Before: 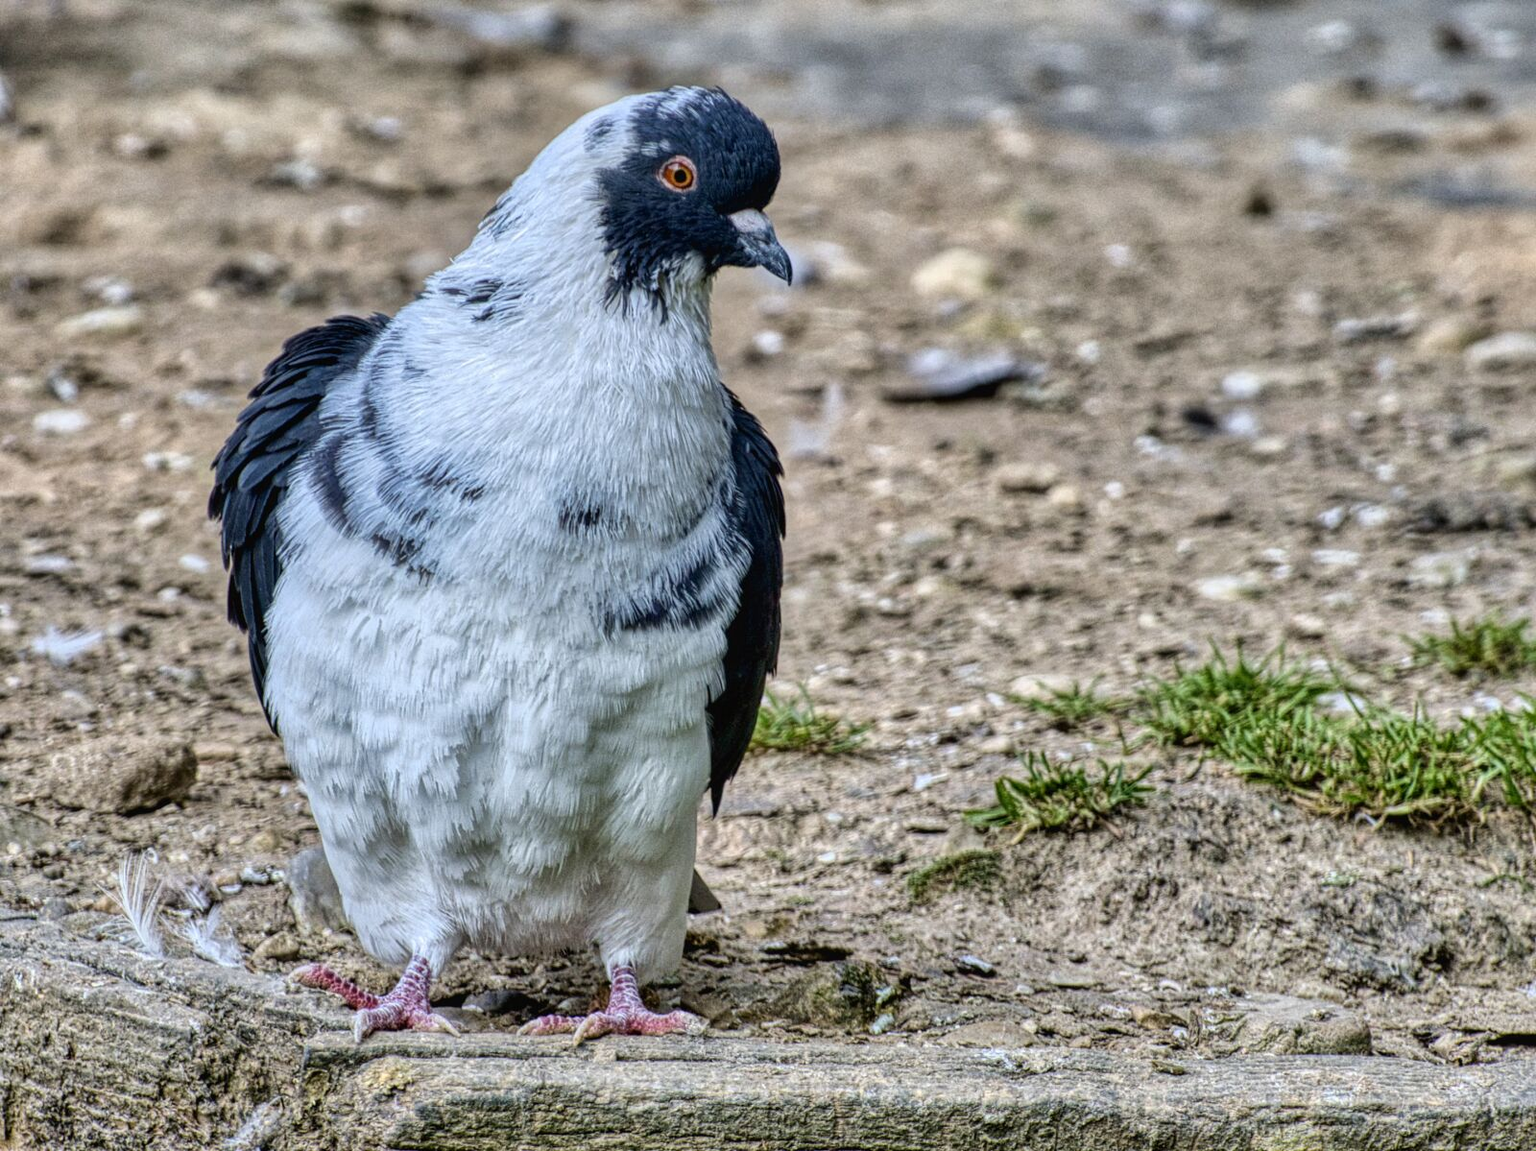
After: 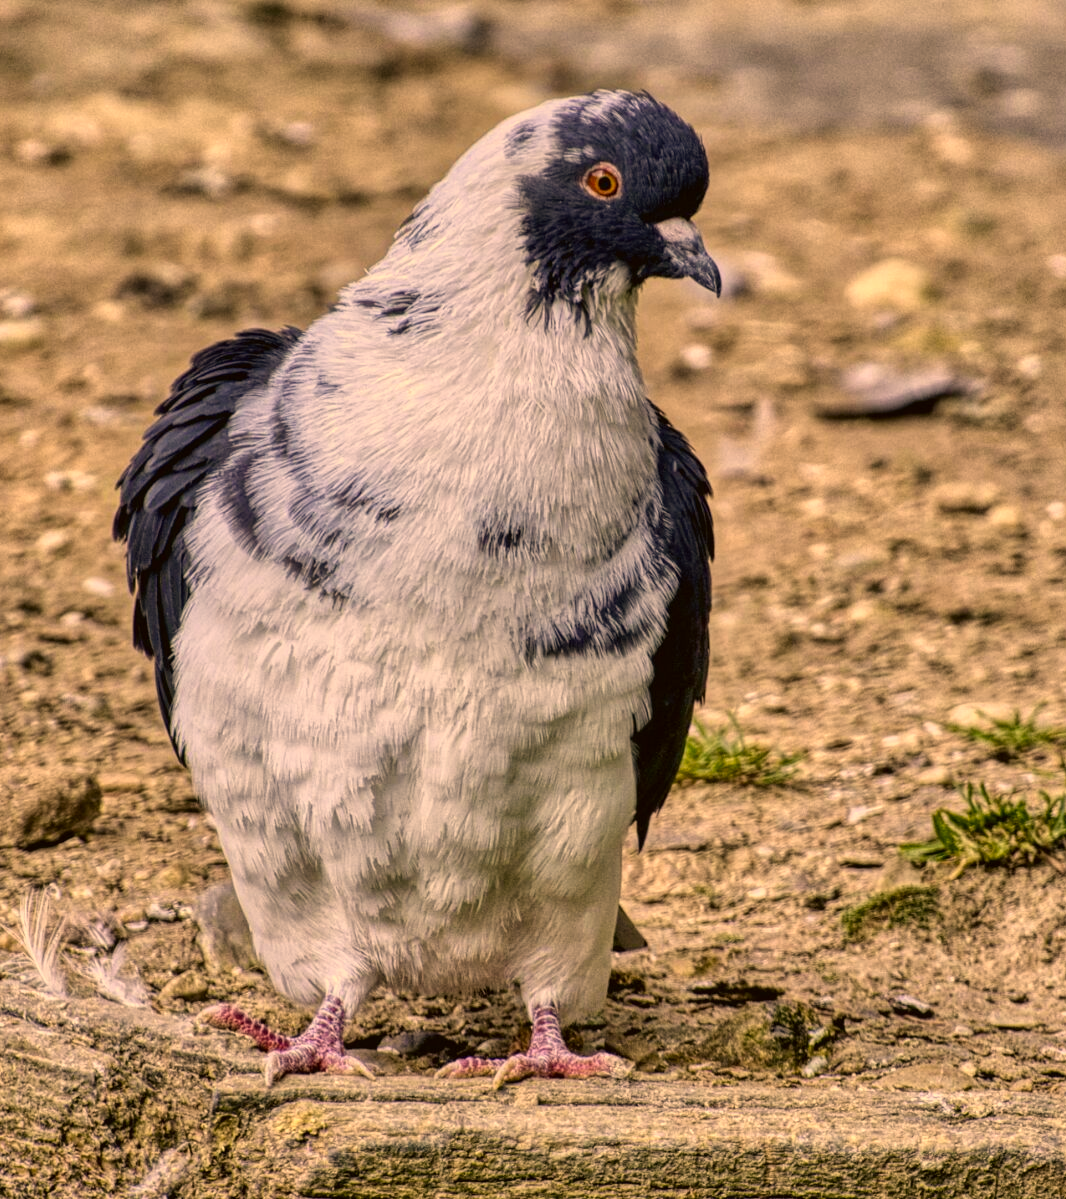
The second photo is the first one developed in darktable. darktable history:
exposure: compensate exposure bias true, compensate highlight preservation false
color correction: highlights a* 17.94, highlights b* 35.2, shadows a* 1.91, shadows b* 5.96, saturation 1.02
crop and rotate: left 6.56%, right 26.811%
